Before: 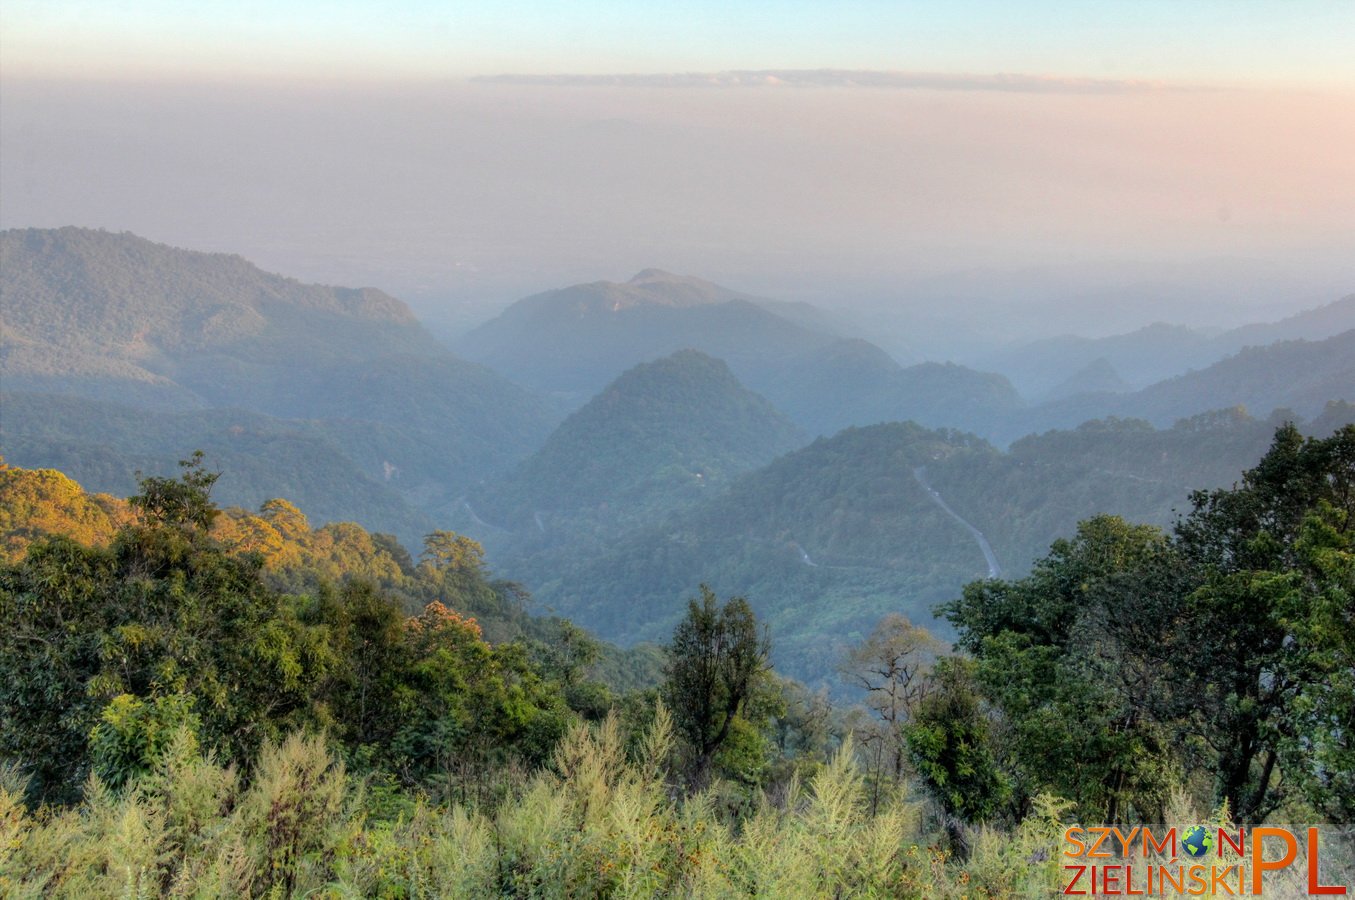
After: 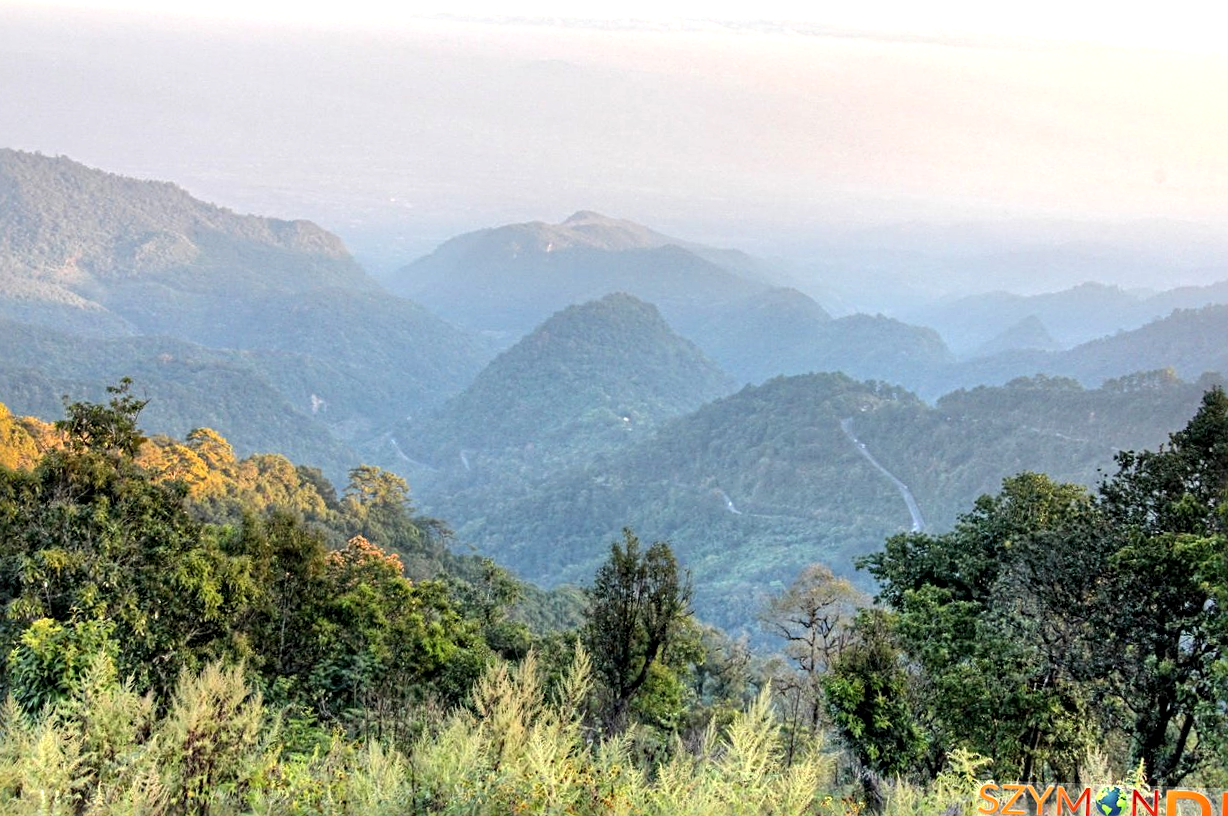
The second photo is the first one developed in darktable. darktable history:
sharpen: radius 4.883
local contrast: mode bilateral grid, contrast 20, coarseness 50, detail 120%, midtone range 0.2
crop and rotate: angle -1.96°, left 3.097%, top 4.154%, right 1.586%, bottom 0.529%
exposure: black level correction 0, exposure 0.7 EV, compensate exposure bias true, compensate highlight preservation false
